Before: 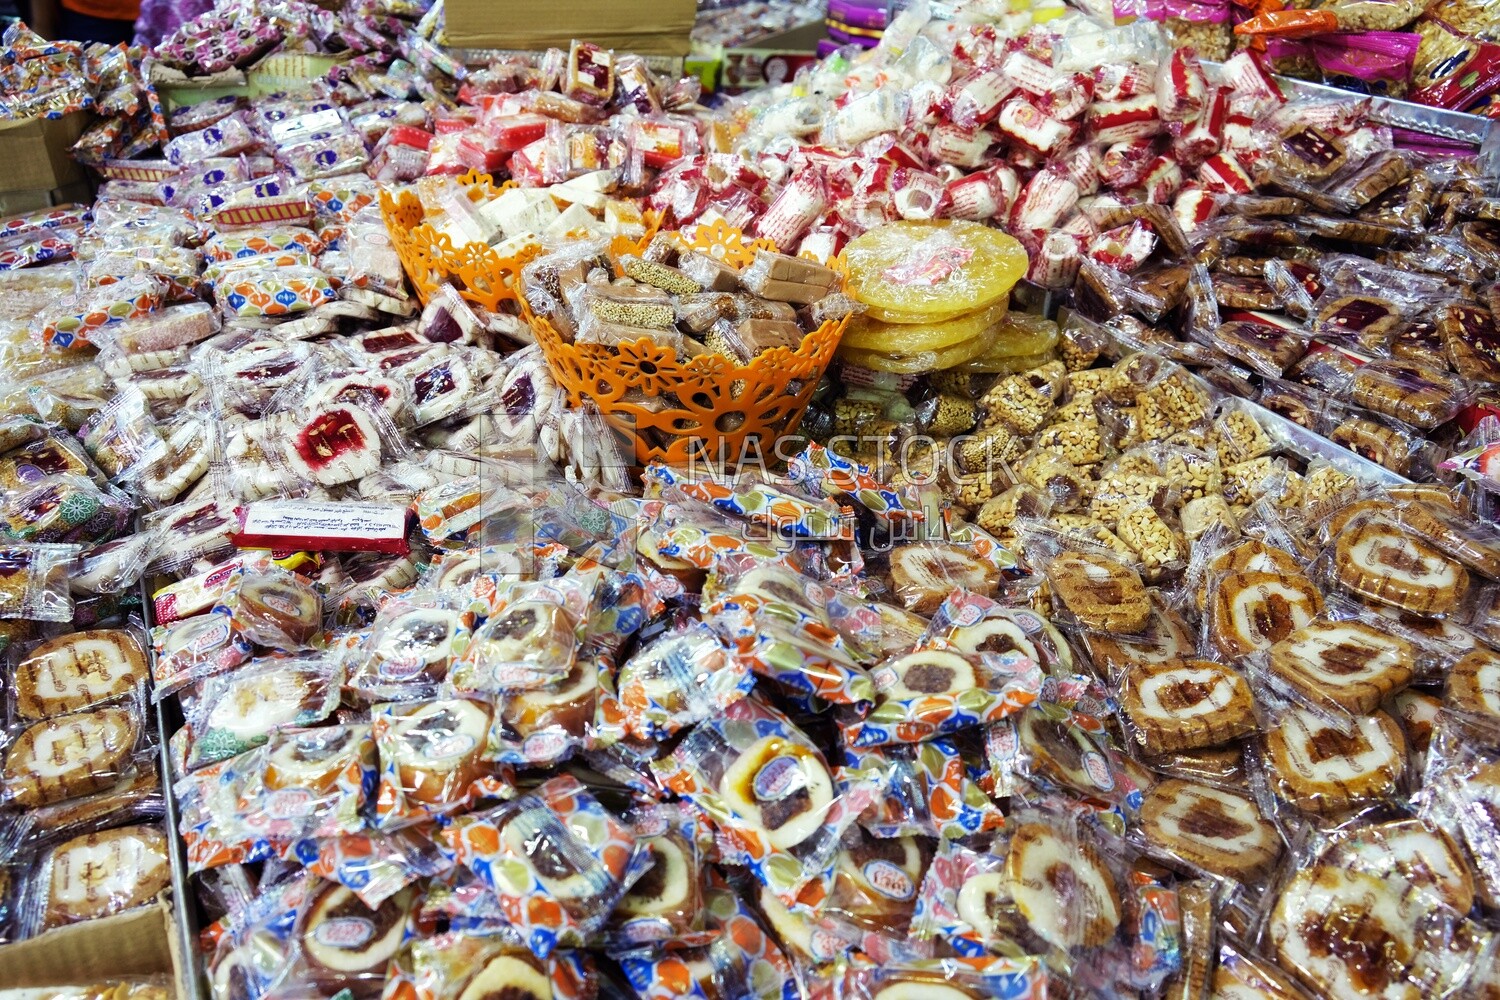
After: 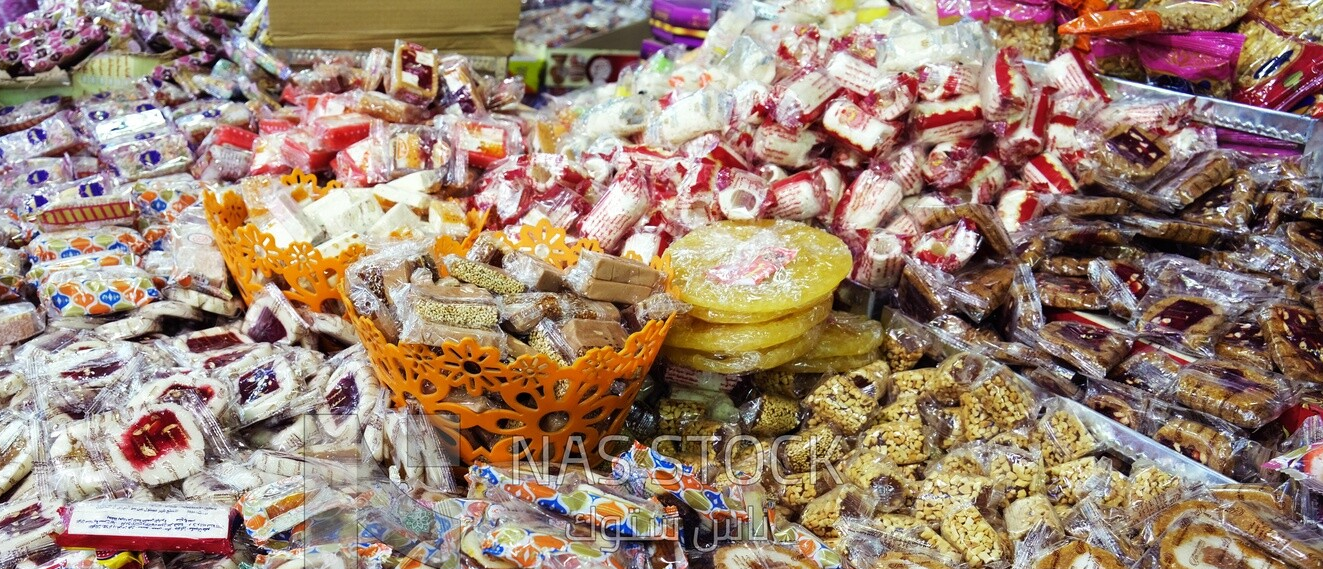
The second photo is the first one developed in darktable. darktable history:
crop and rotate: left 11.79%, bottom 43.027%
